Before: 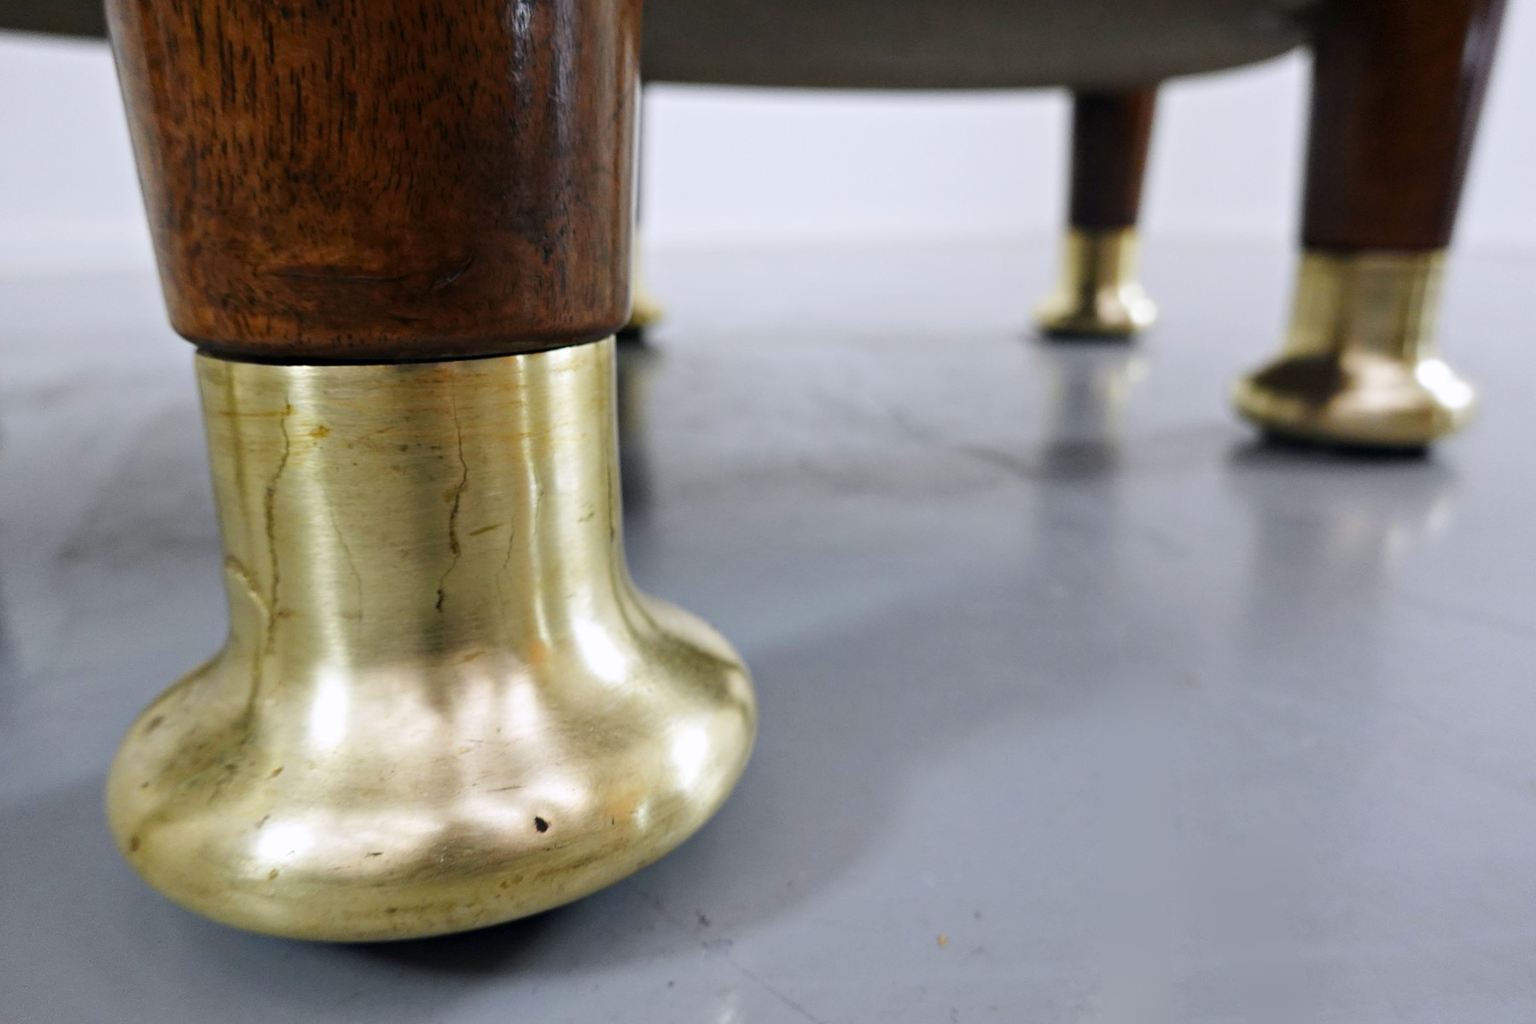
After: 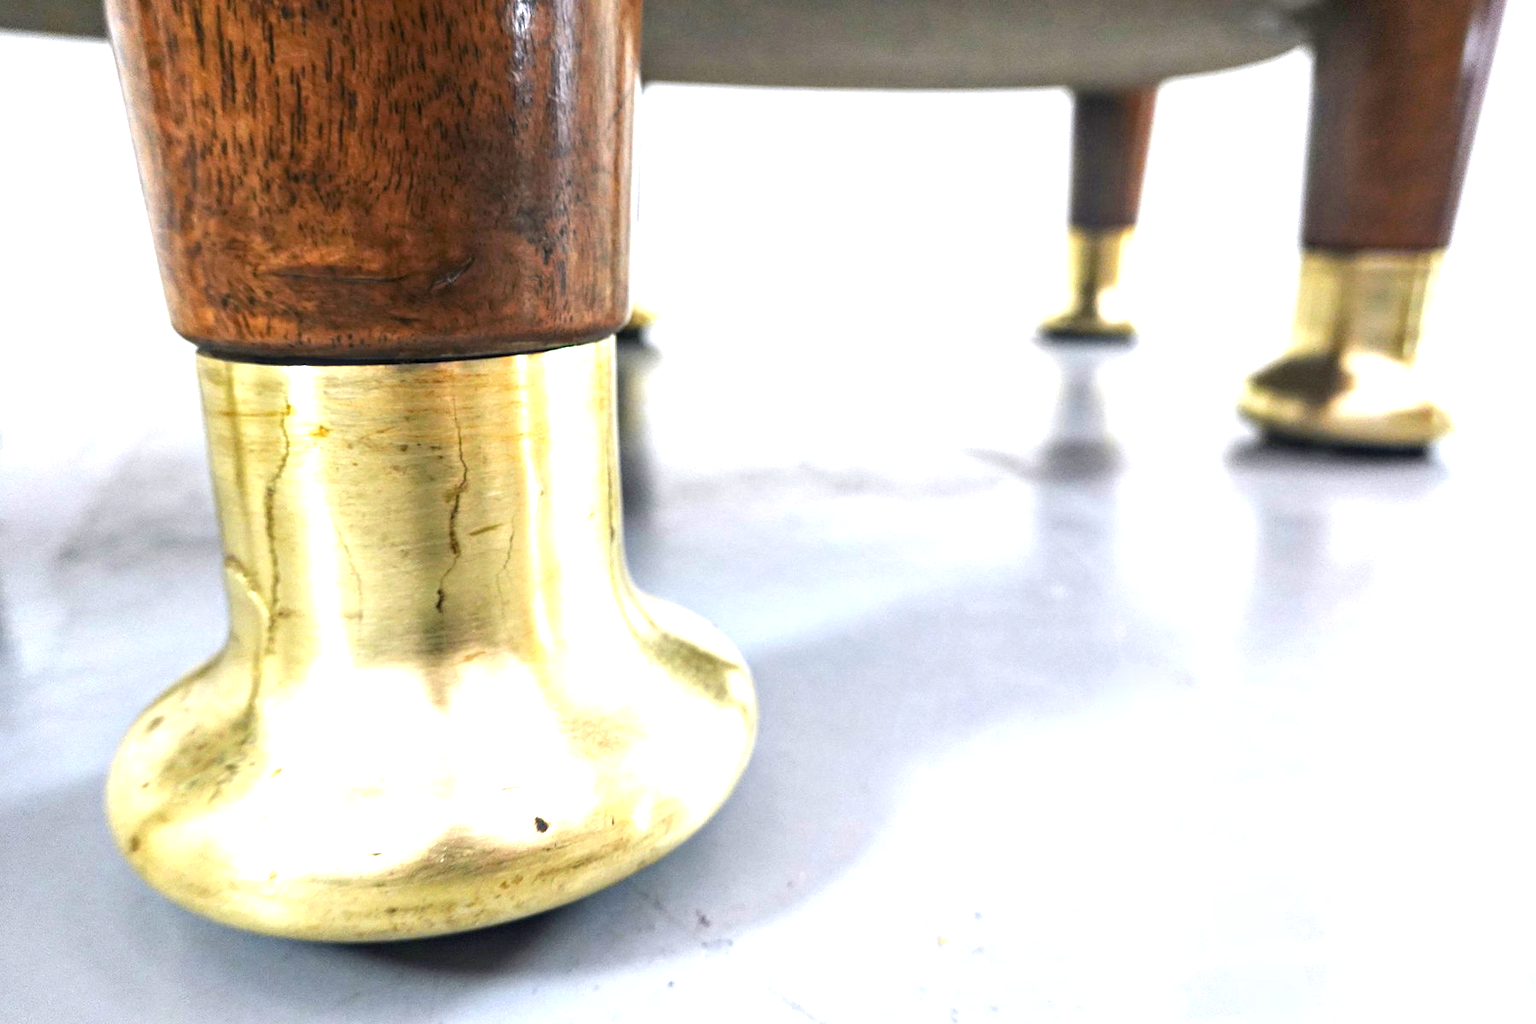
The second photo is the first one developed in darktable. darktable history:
exposure: black level correction 0, exposure 1.683 EV, compensate highlight preservation false
local contrast: detail 130%
